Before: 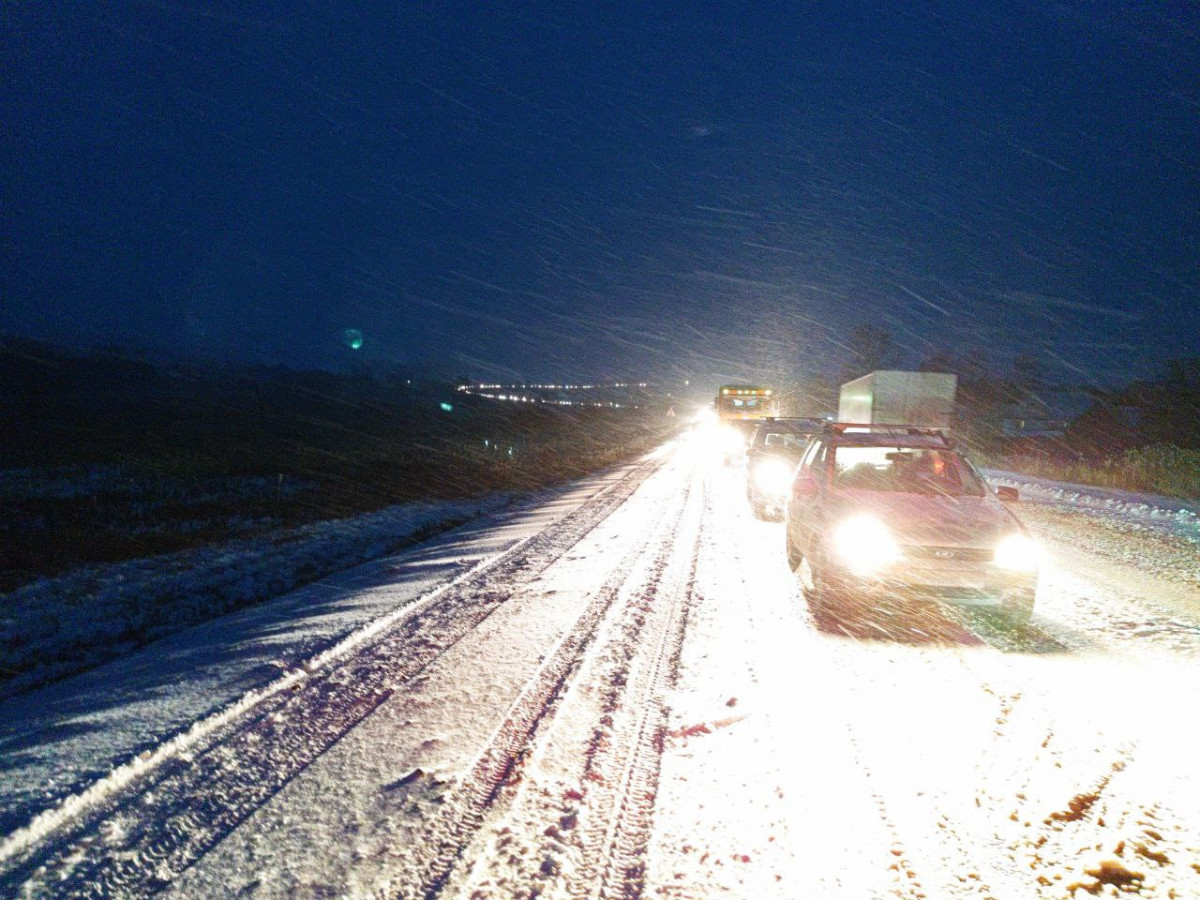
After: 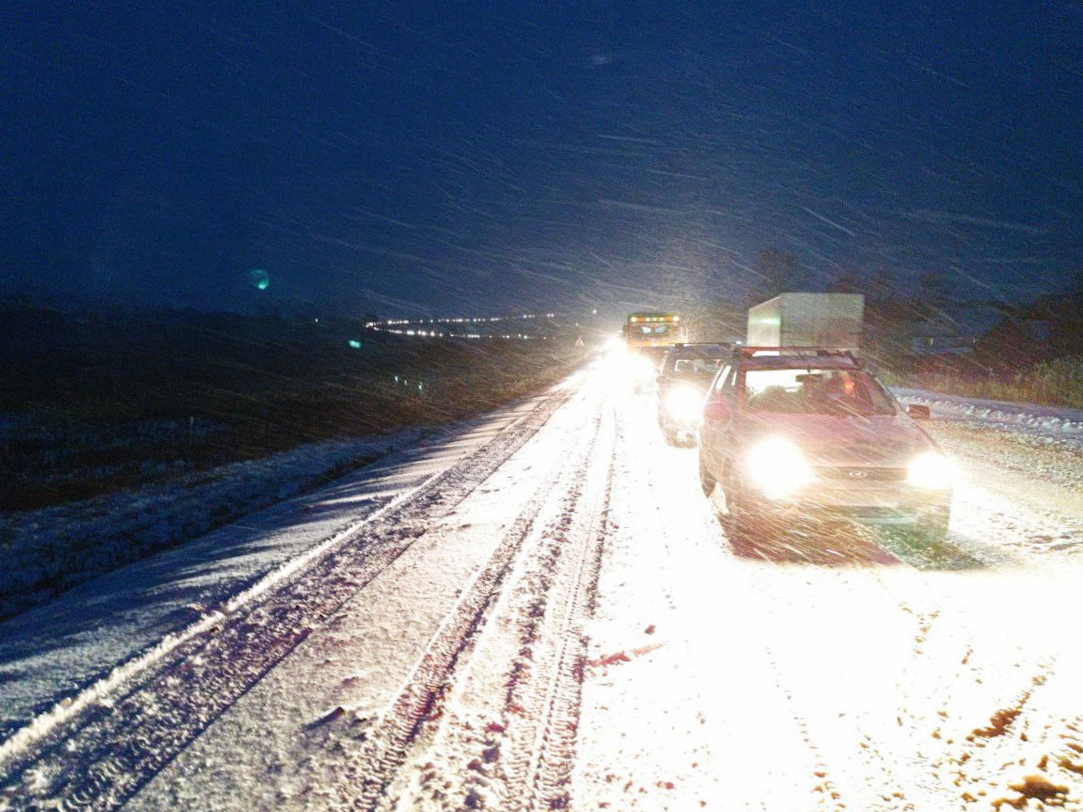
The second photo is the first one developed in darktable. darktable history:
tone equalizer: on, module defaults
crop and rotate: angle 1.96°, left 5.673%, top 5.673%
